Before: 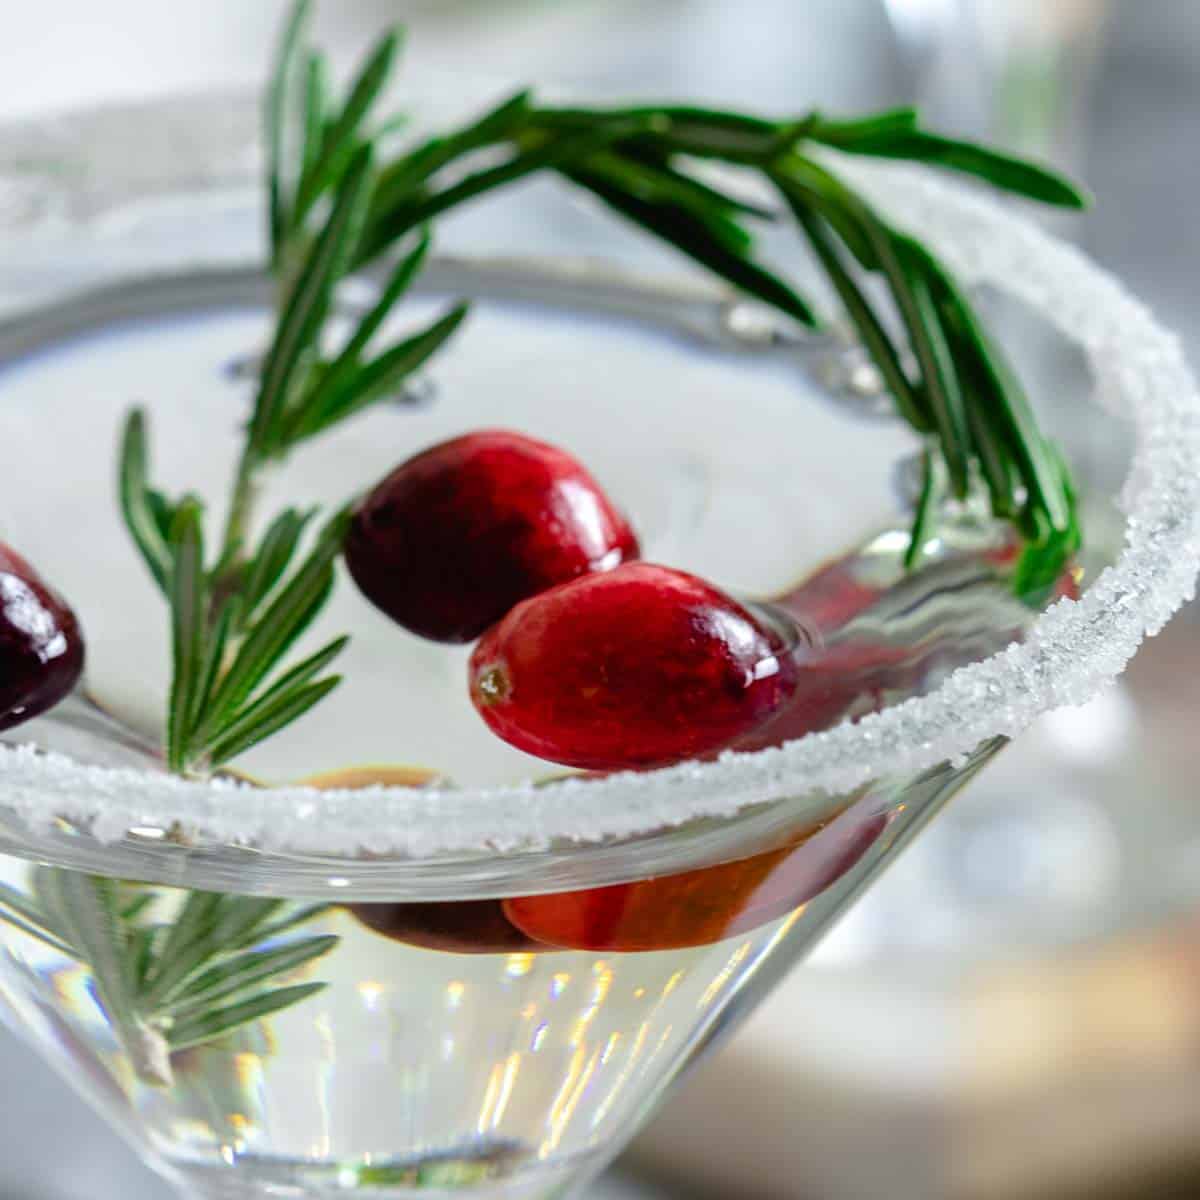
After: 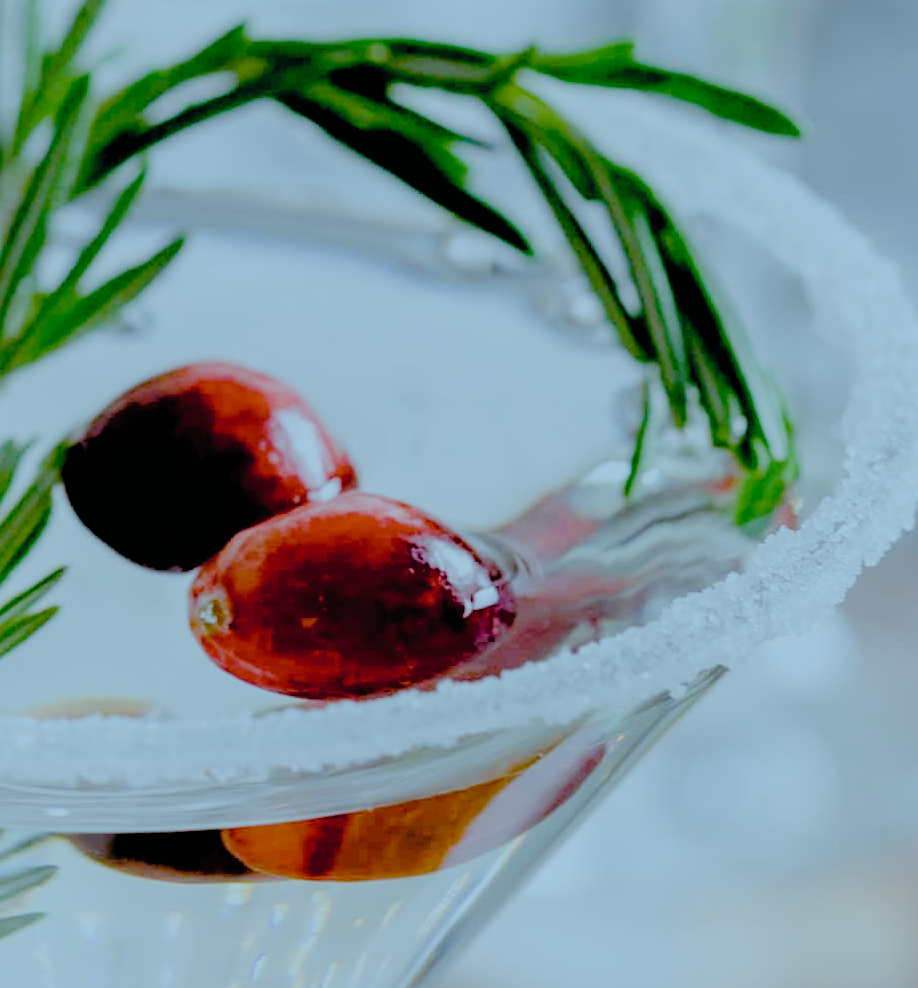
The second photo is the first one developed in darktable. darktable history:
filmic rgb: black relative exposure -4.45 EV, white relative exposure 6.55 EV, hardness 1.89, contrast 0.508, add noise in highlights 0.002, preserve chrominance no, color science v3 (2019), use custom middle-gray values true, contrast in highlights soft
crop: left 23.48%, top 5.864%, bottom 11.742%
color correction: highlights a* -10.45, highlights b* -19.02
exposure: black level correction 0.008, exposure 0.969 EV, compensate highlight preservation false
